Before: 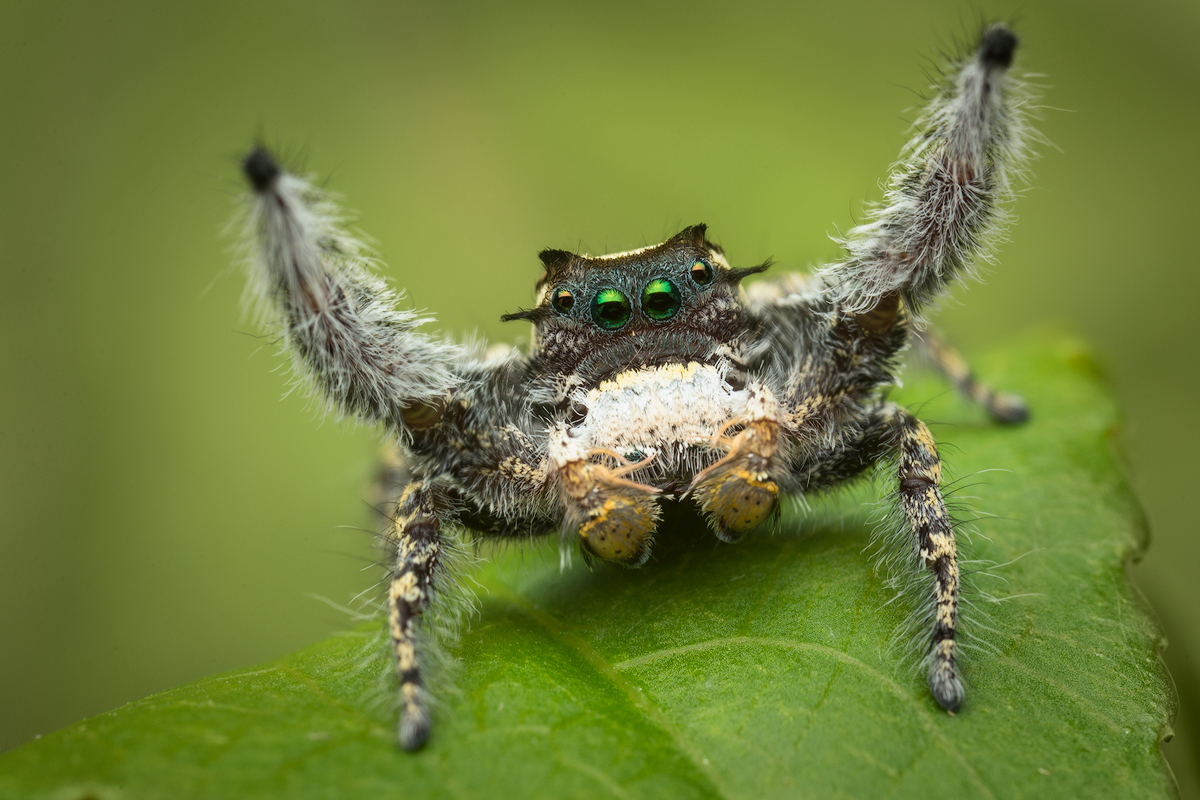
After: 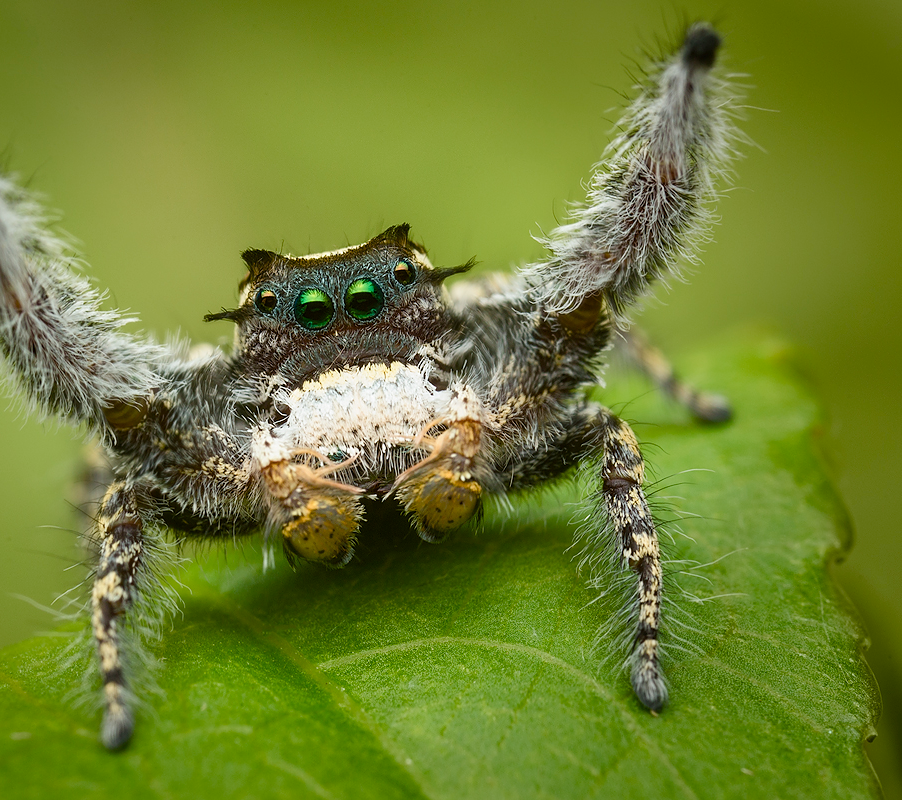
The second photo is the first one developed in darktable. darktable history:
color balance rgb: perceptual saturation grading › global saturation 13.764%, perceptual saturation grading › highlights -30.181%, perceptual saturation grading › shadows 51.161%
sharpen: radius 0.976, amount 0.607
crop and rotate: left 24.786%
